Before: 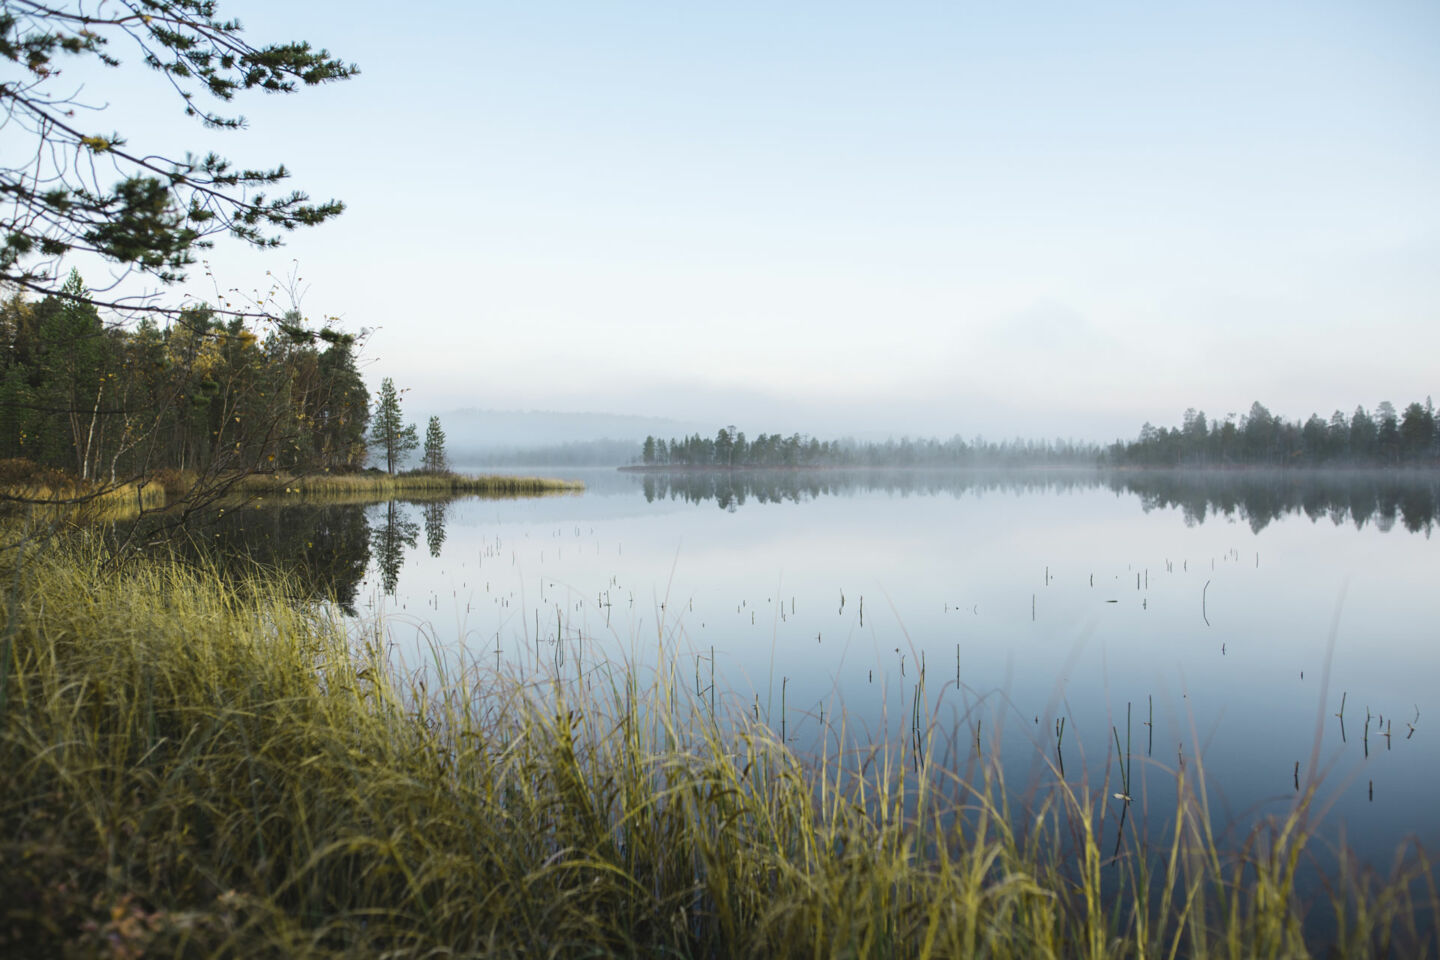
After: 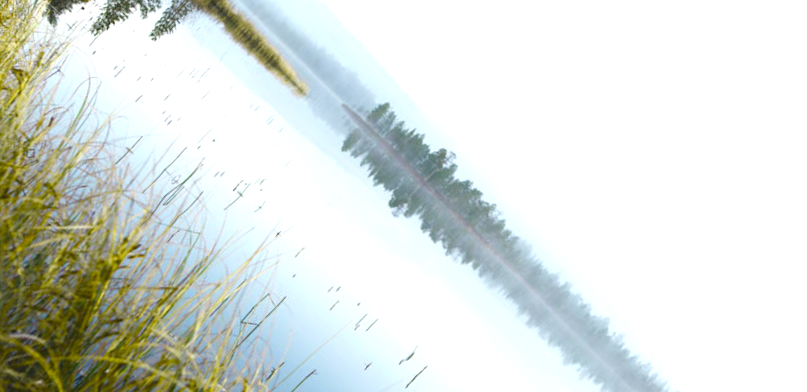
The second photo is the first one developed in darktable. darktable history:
exposure: exposure 0.699 EV, compensate highlight preservation false
tone equalizer: -7 EV 0.109 EV, edges refinement/feathering 500, mask exposure compensation -1.57 EV, preserve details no
crop and rotate: angle -44.61°, top 16.286%, right 0.967%, bottom 11.615%
color balance rgb: perceptual saturation grading › global saturation 0.96%, perceptual saturation grading › mid-tones 6.388%, perceptual saturation grading › shadows 72.098%, global vibrance 20%
